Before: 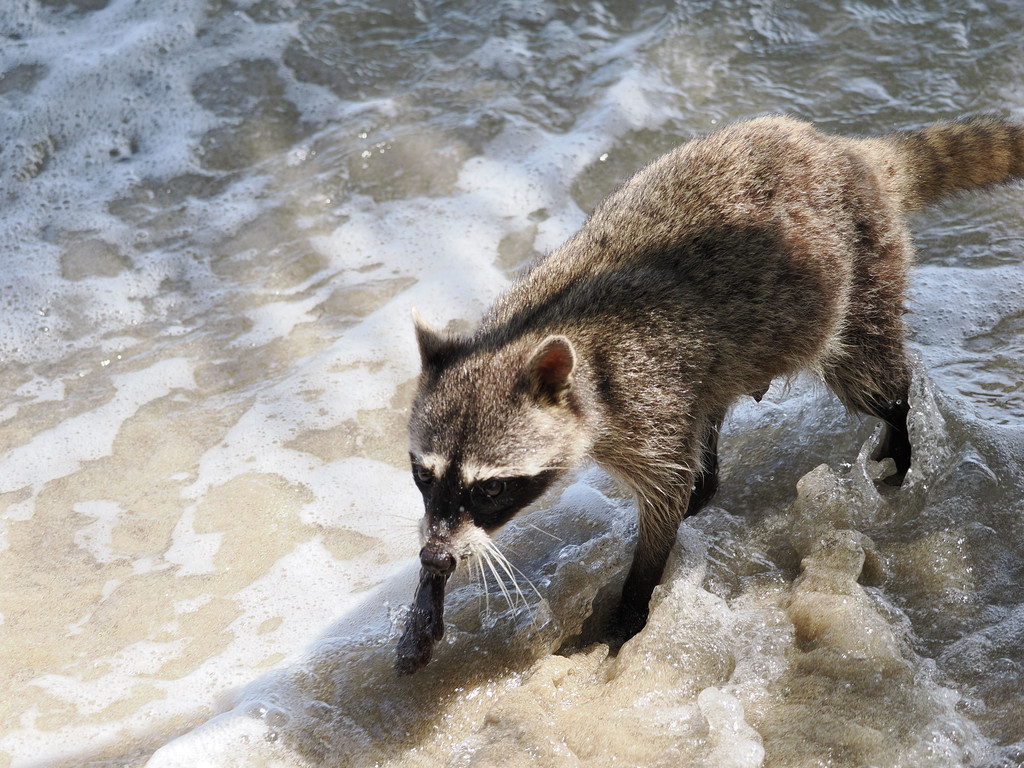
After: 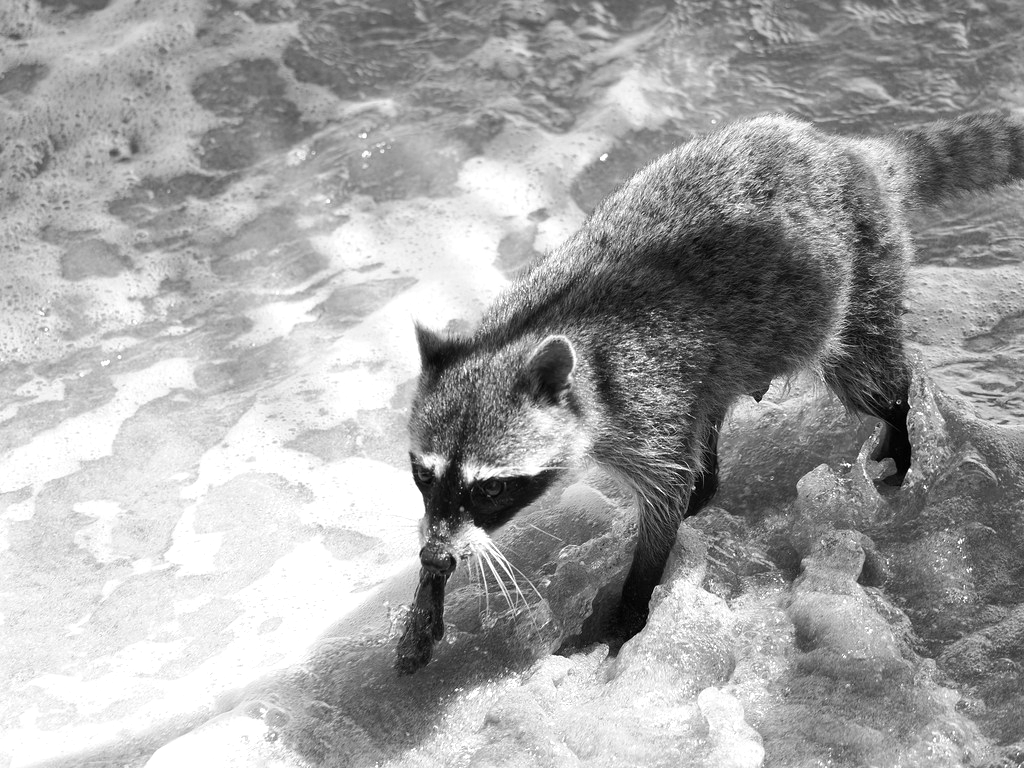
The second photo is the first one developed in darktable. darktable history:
monochrome: on, module defaults
color correction: highlights b* 3
color balance rgb: perceptual saturation grading › global saturation 36%, perceptual brilliance grading › global brilliance 10%, global vibrance 20%
